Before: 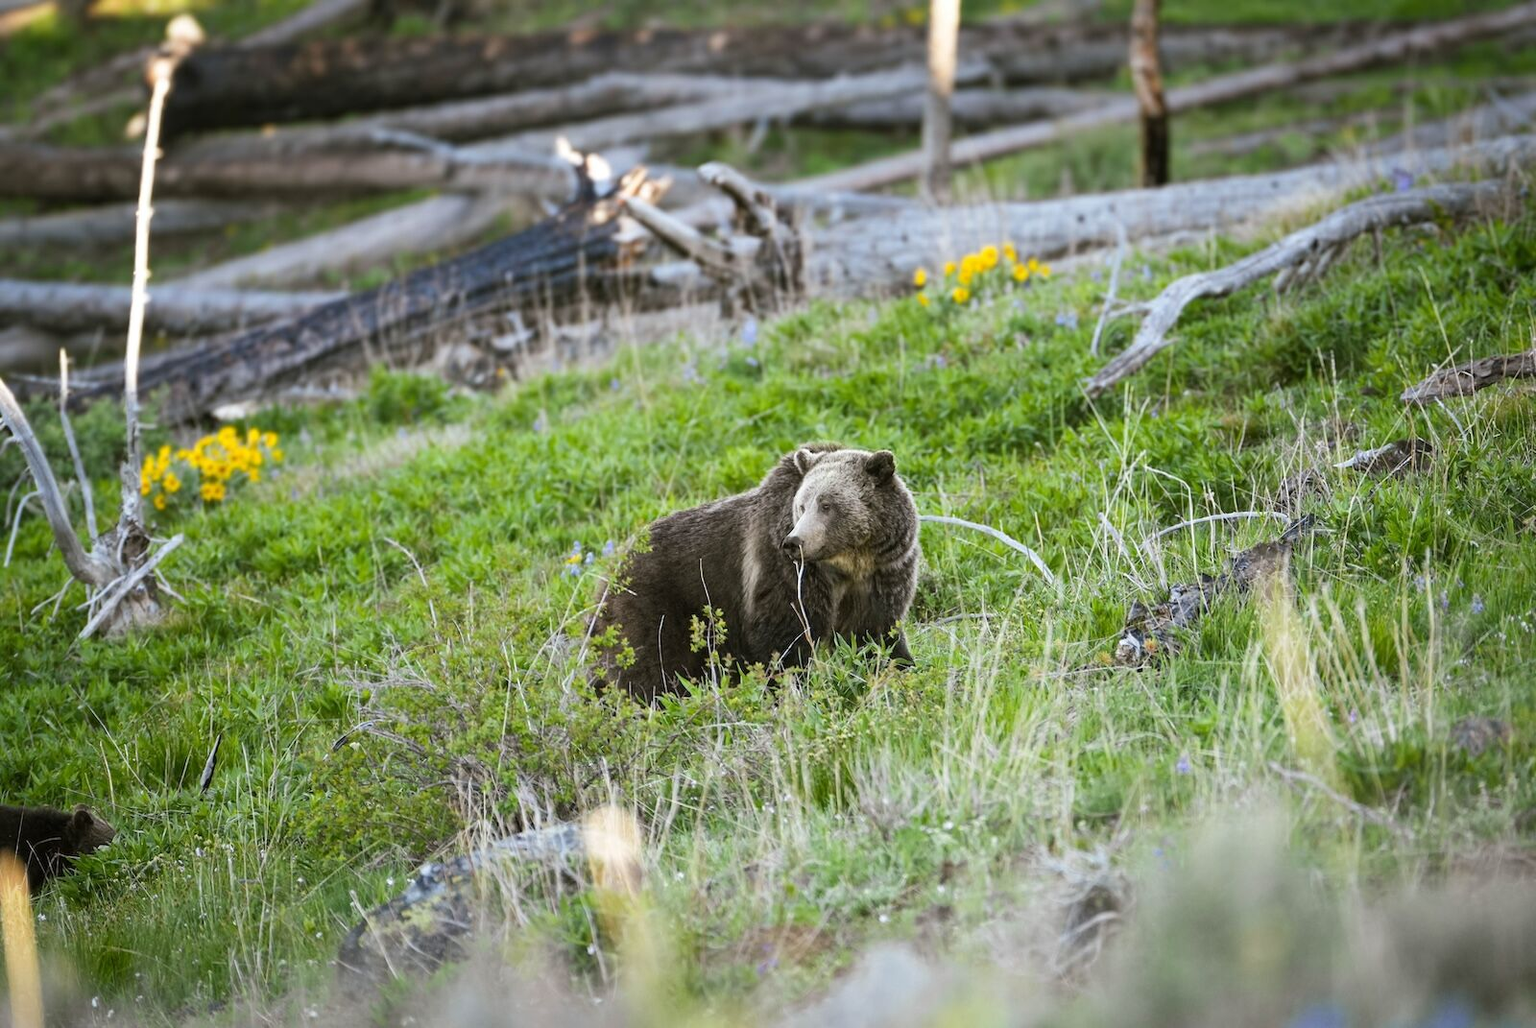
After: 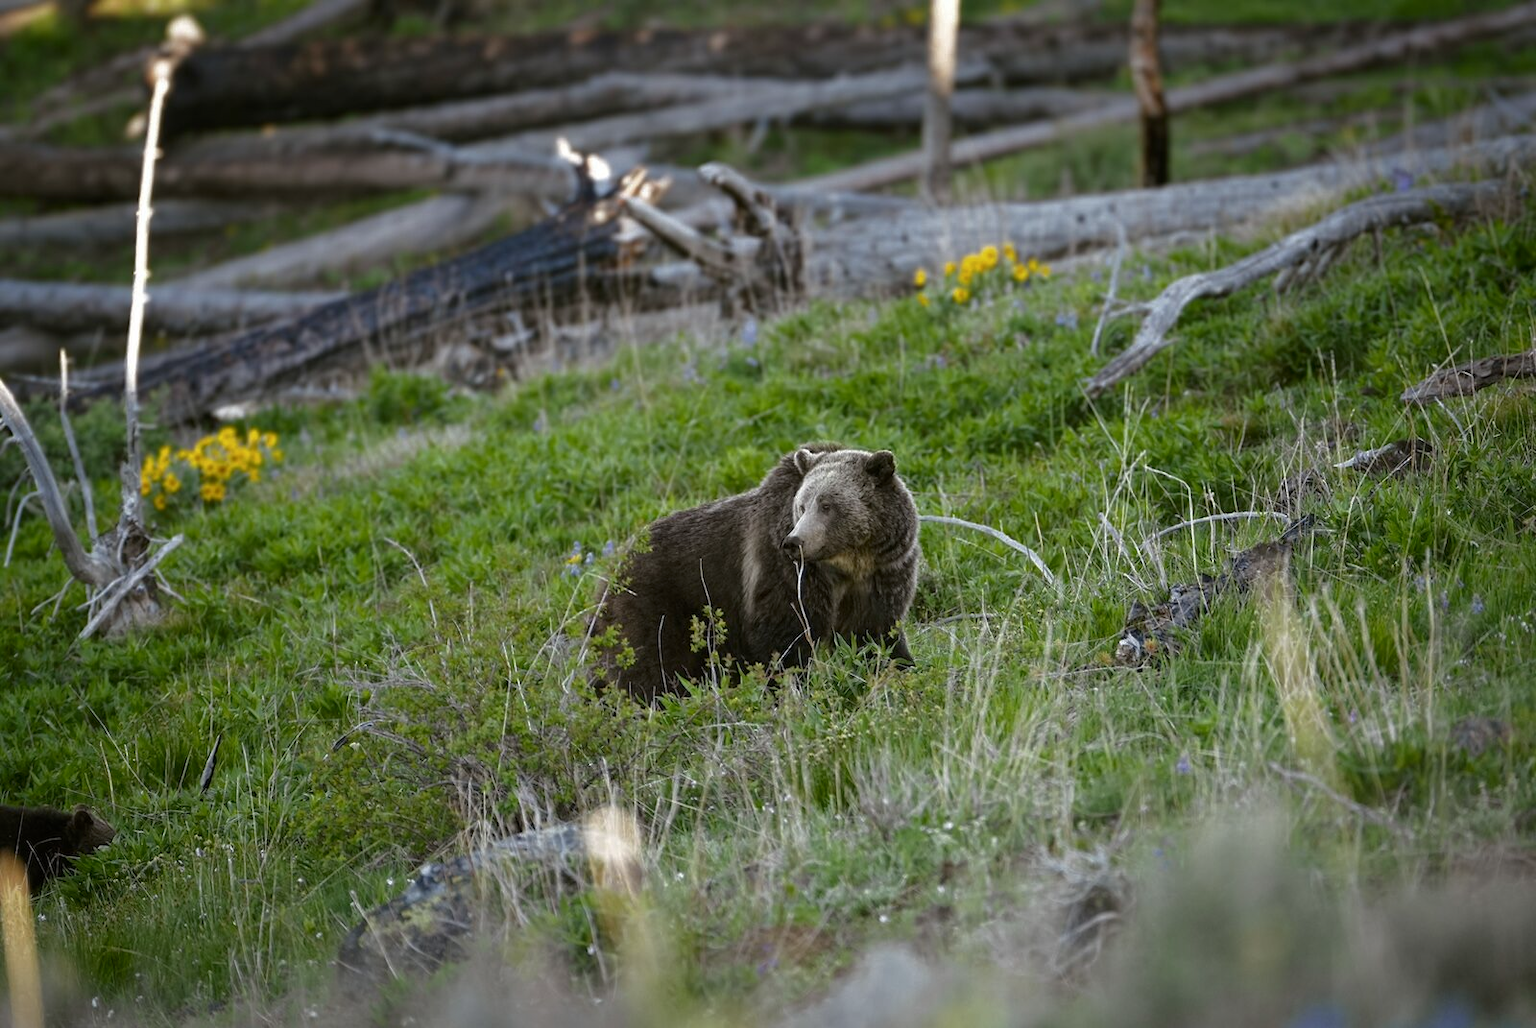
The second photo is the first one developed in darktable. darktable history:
base curve: curves: ch0 [(0, 0) (0.841, 0.609) (1, 1)]
contrast brightness saturation: contrast 0.144
